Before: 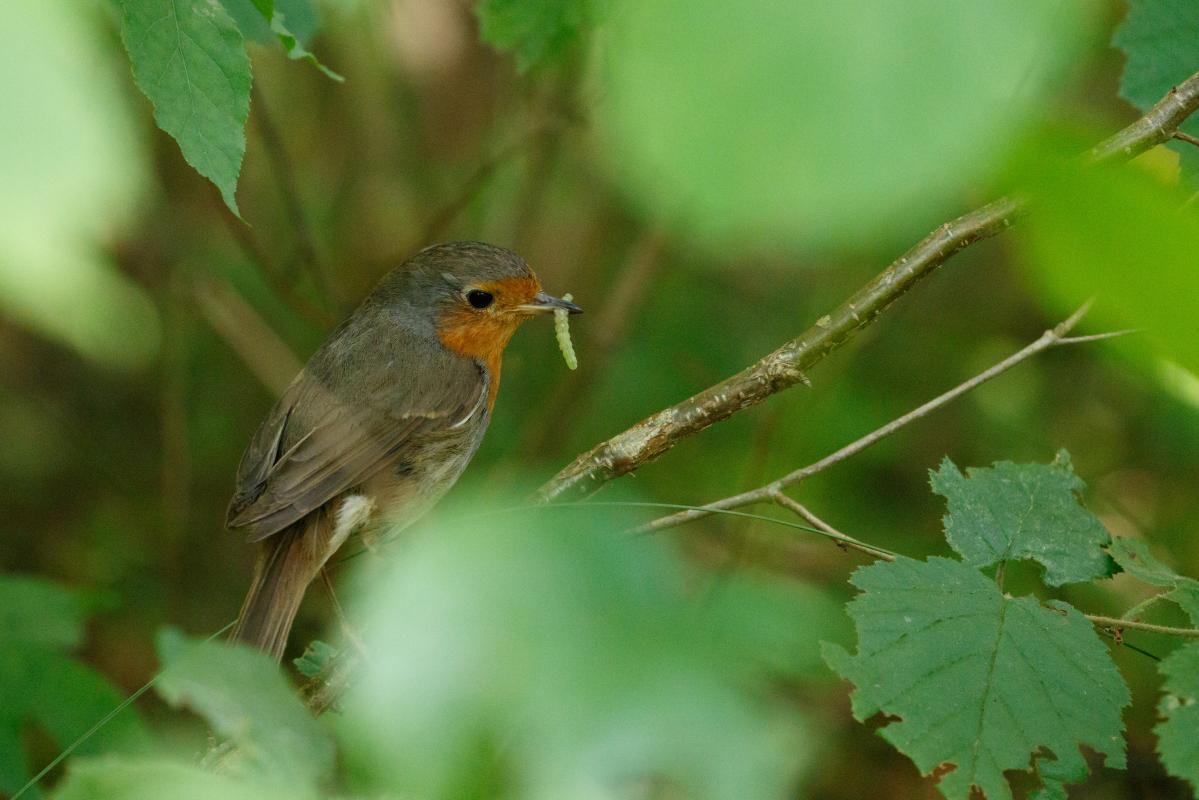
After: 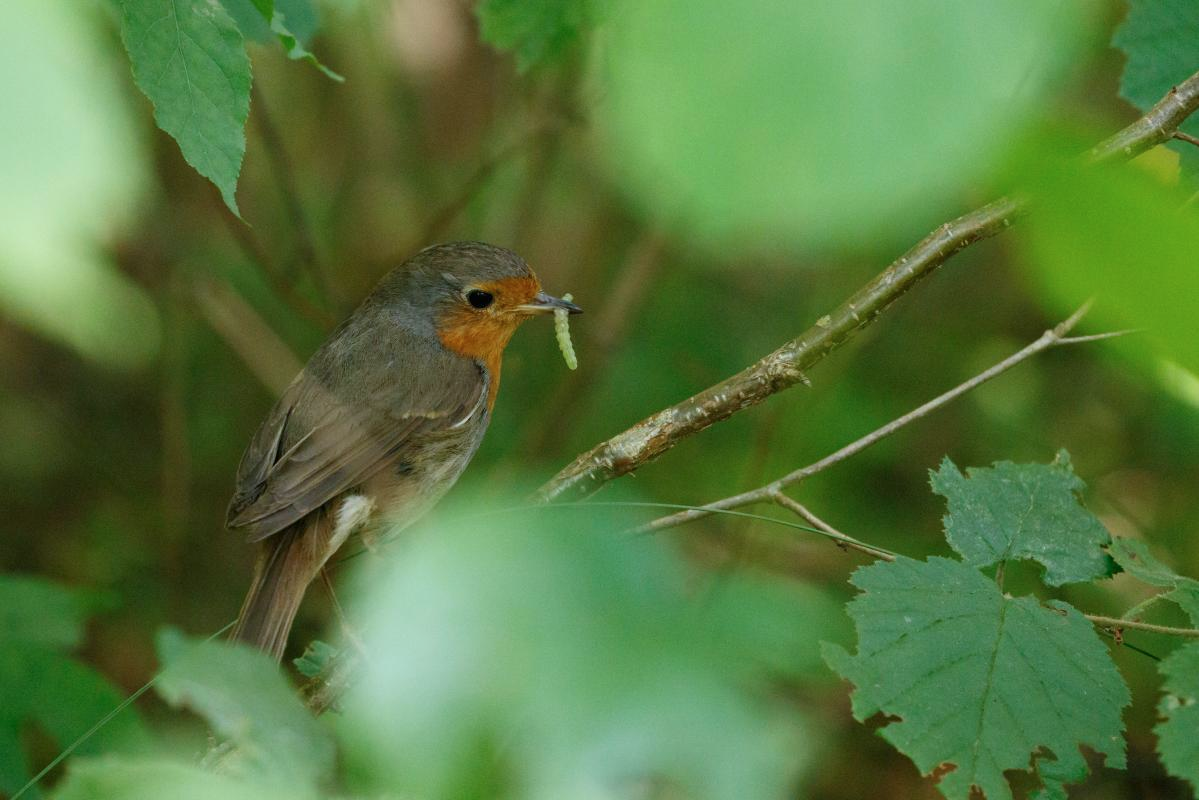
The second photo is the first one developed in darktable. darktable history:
color calibration: gray › normalize channels true, illuminant as shot in camera, x 0.358, y 0.373, temperature 4628.91 K, gamut compression 0.005
